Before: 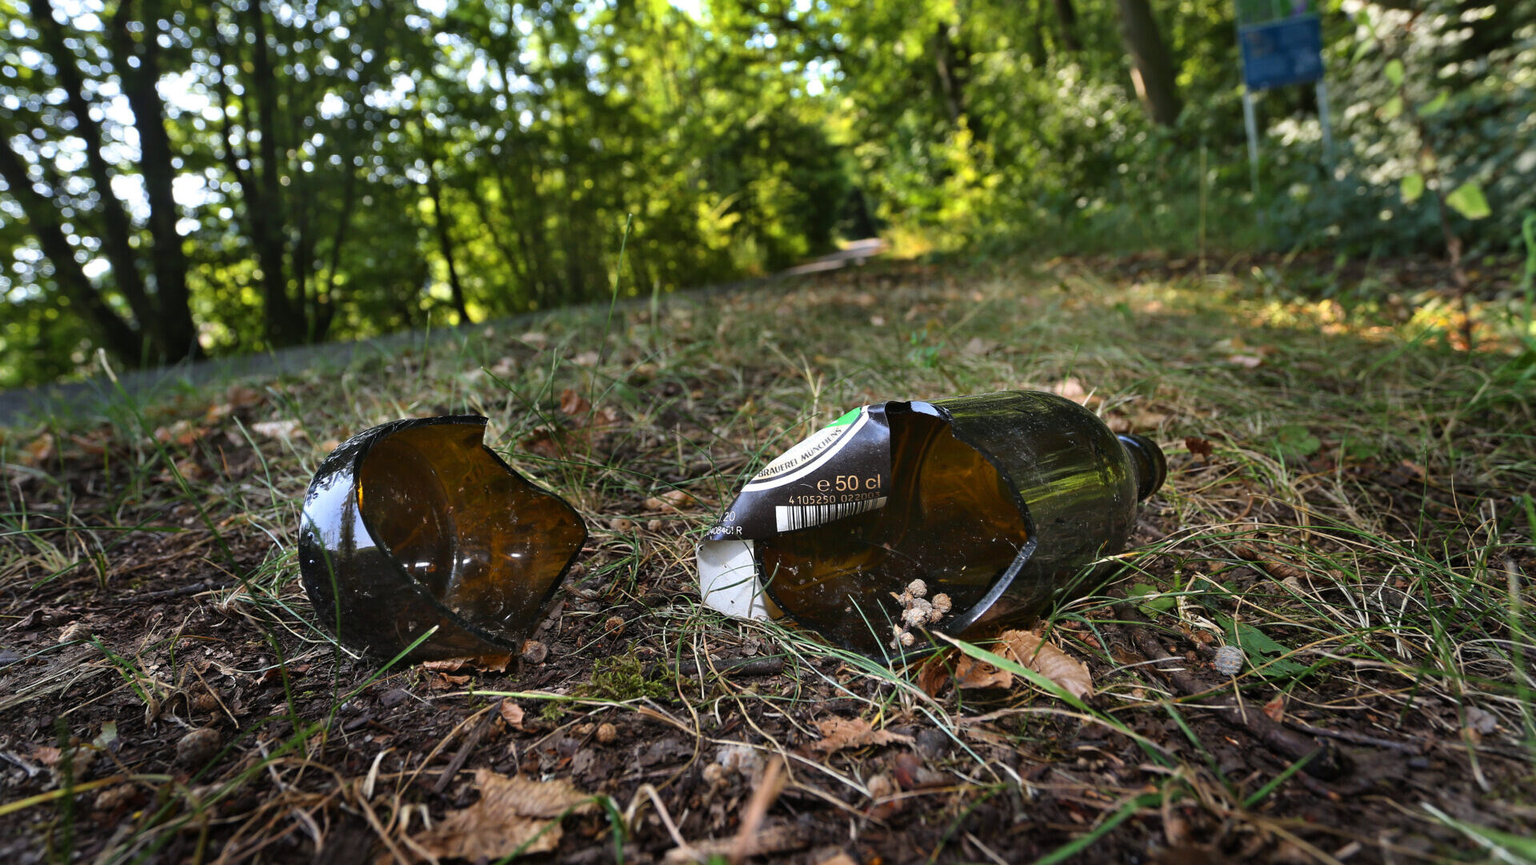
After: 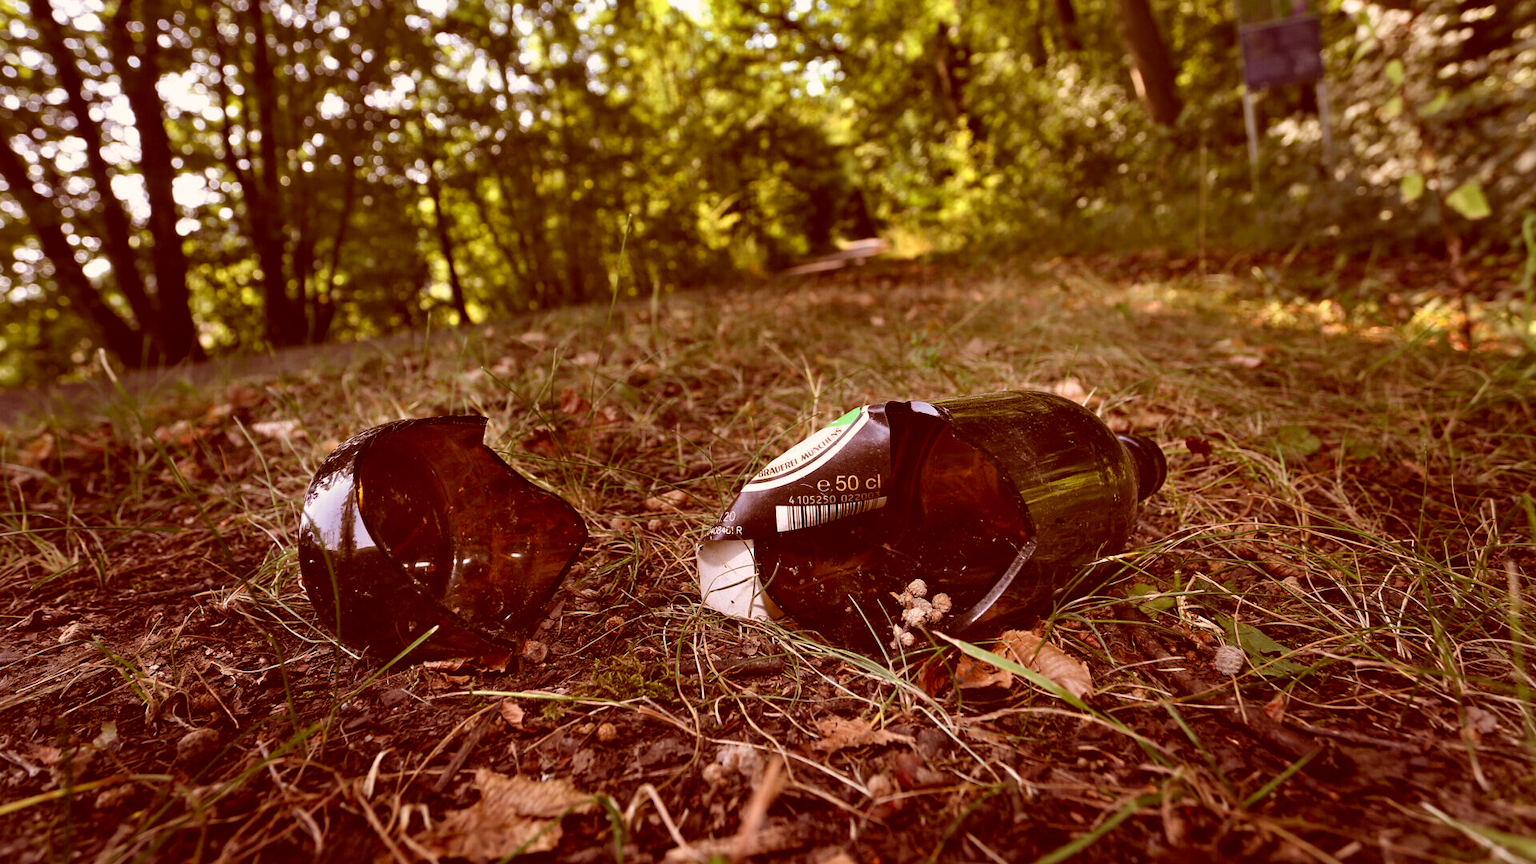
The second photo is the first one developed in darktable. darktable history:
color correction: highlights a* 9.16, highlights b* 8.75, shadows a* 39.61, shadows b* 39.71, saturation 0.822
